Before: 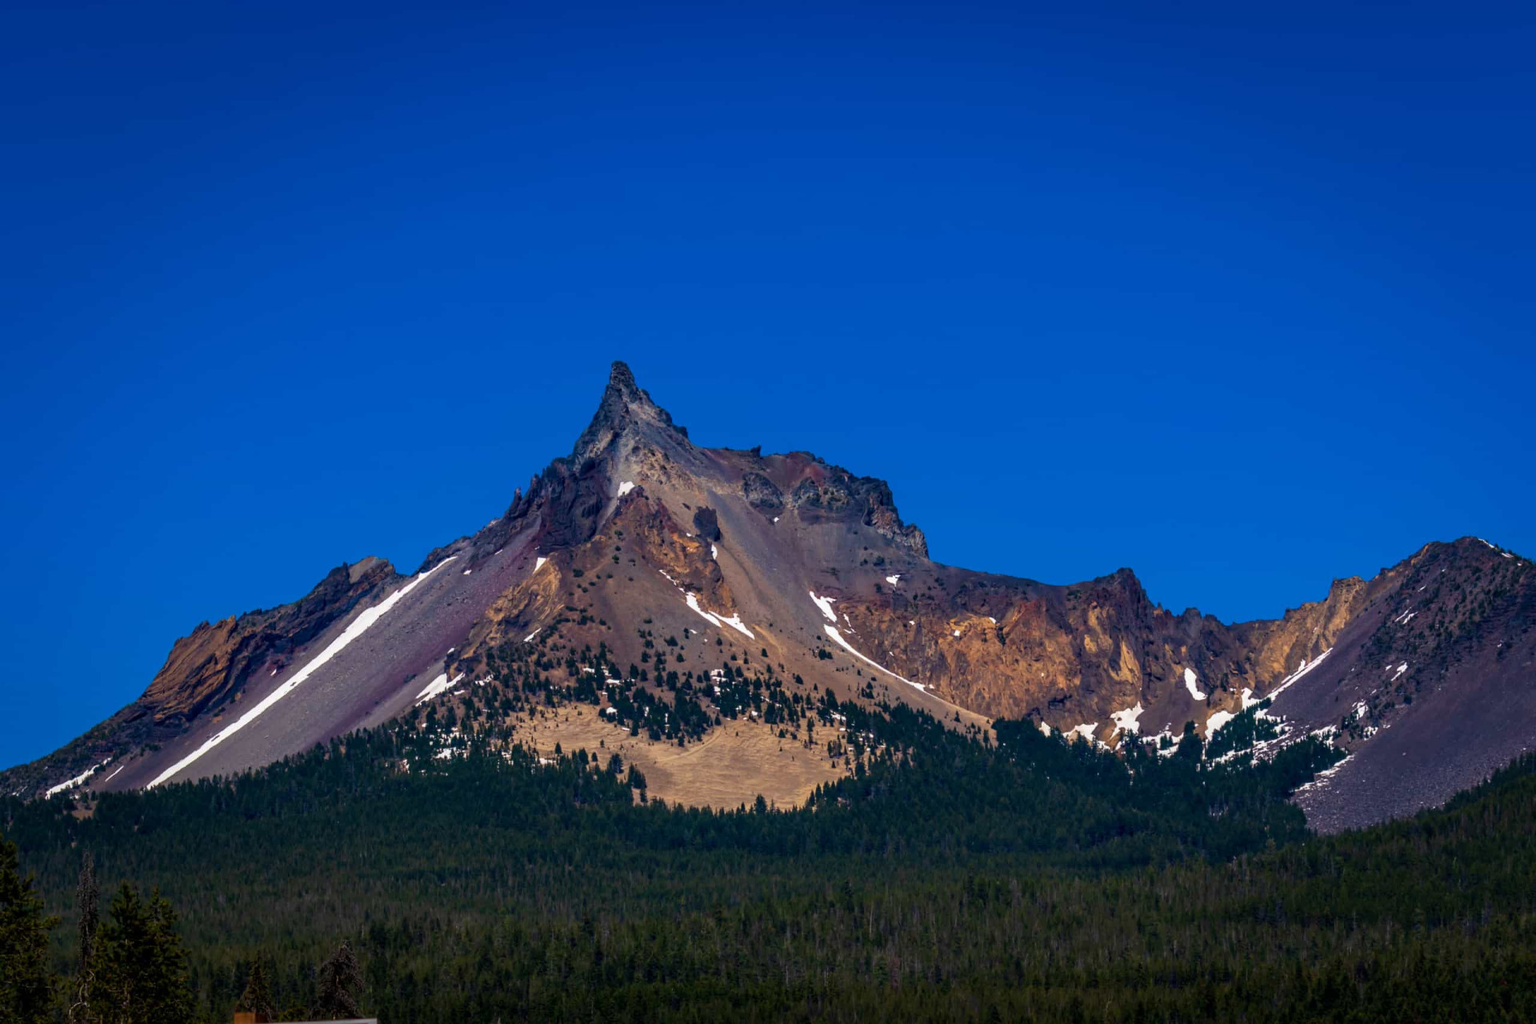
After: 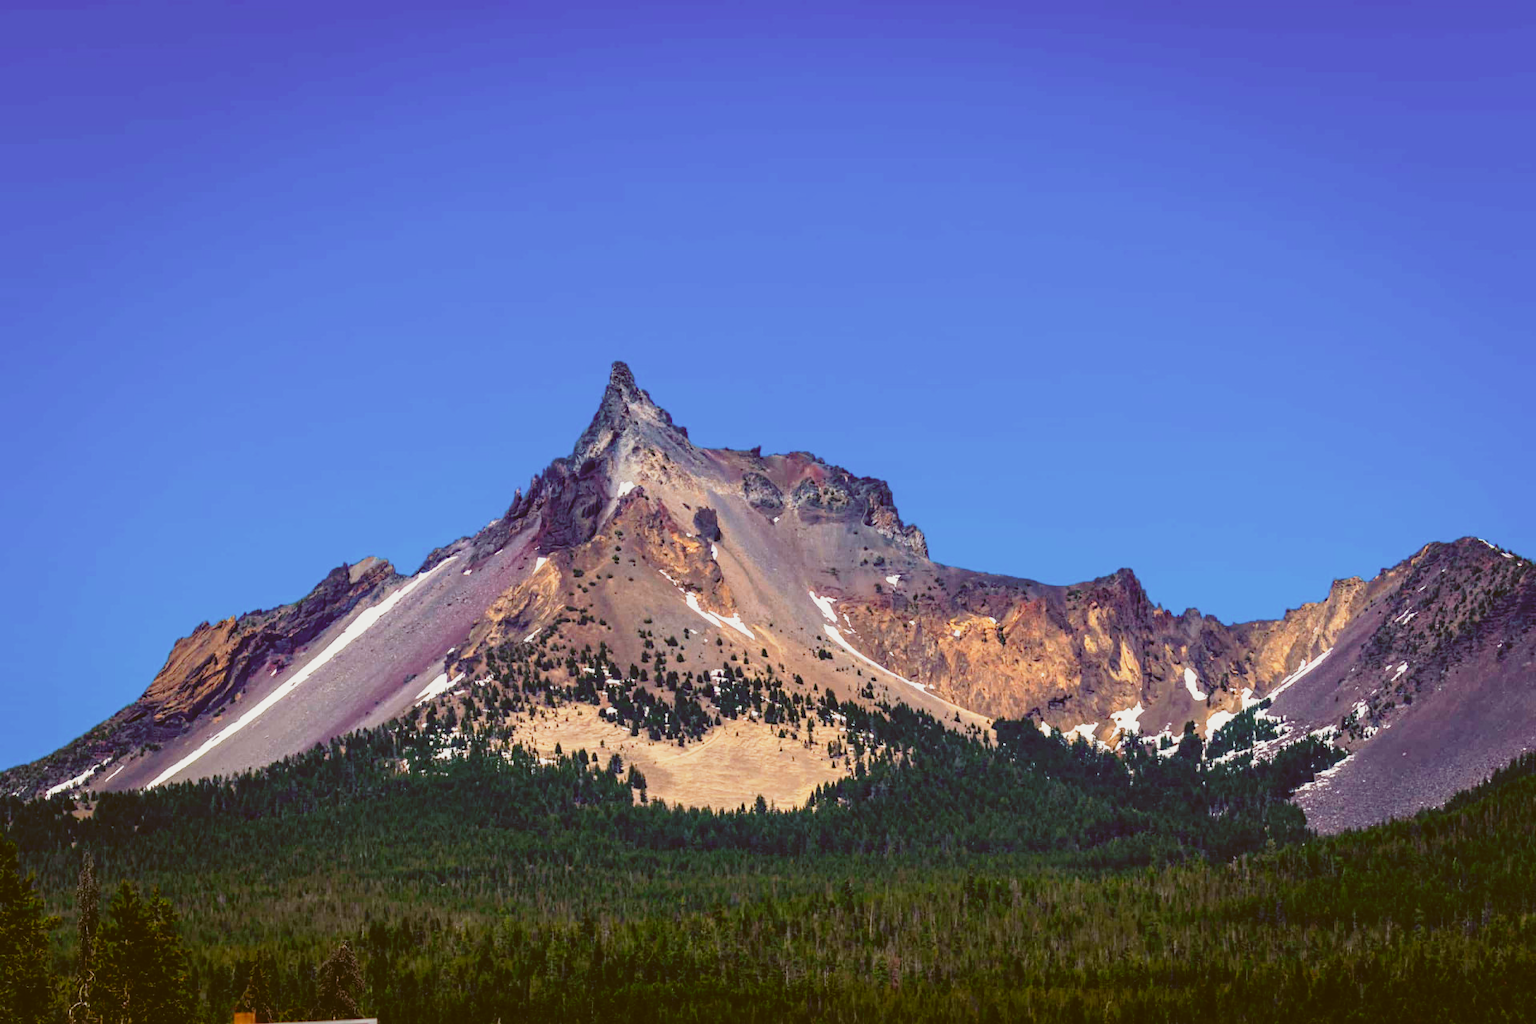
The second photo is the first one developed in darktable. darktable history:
color correction: highlights a* -0.482, highlights b* 0.161, shadows a* 4.66, shadows b* 20.72
base curve: curves: ch0 [(0, 0) (0.012, 0.01) (0.073, 0.168) (0.31, 0.711) (0.645, 0.957) (1, 1)], preserve colors none
contrast brightness saturation: contrast -0.15, brightness 0.05, saturation -0.12
